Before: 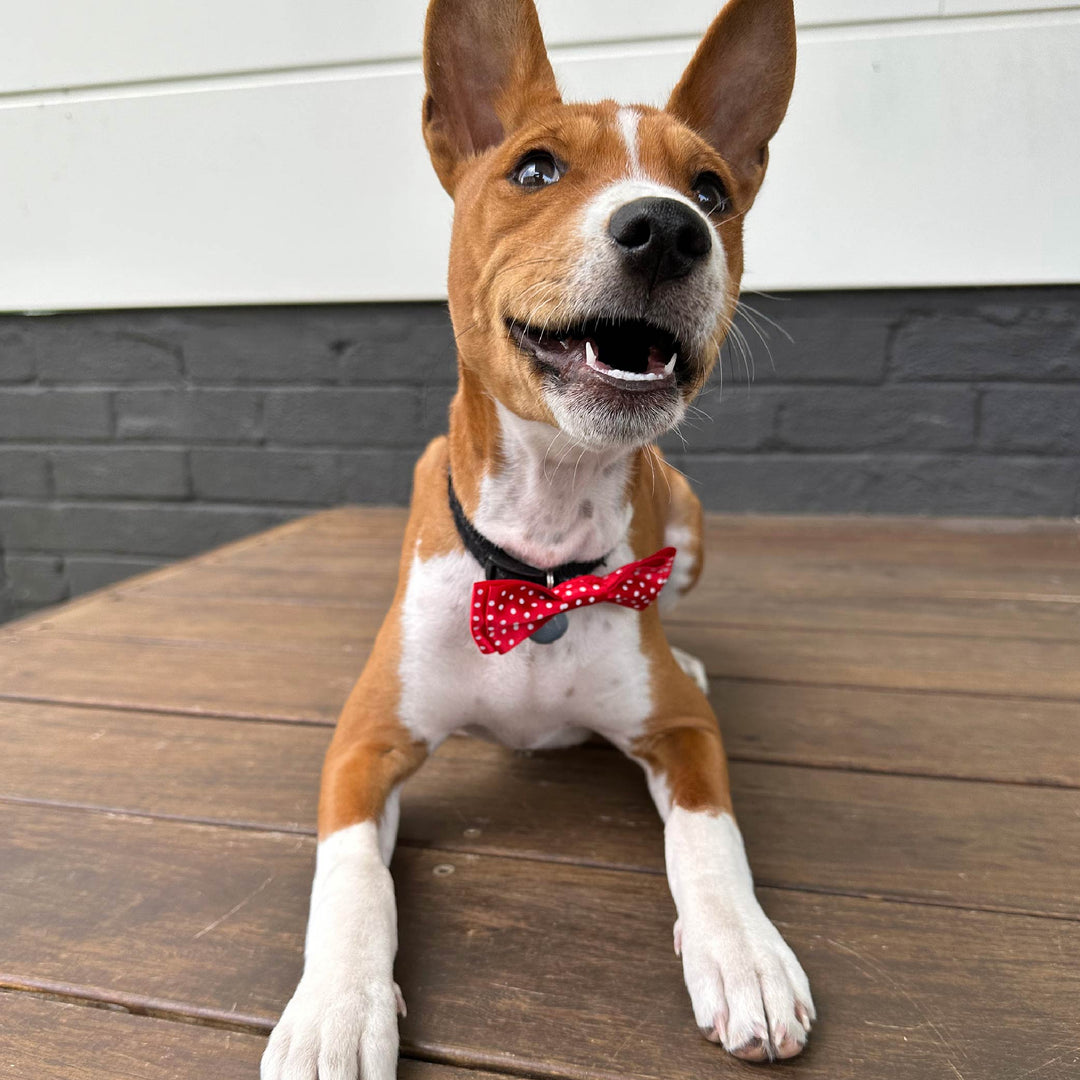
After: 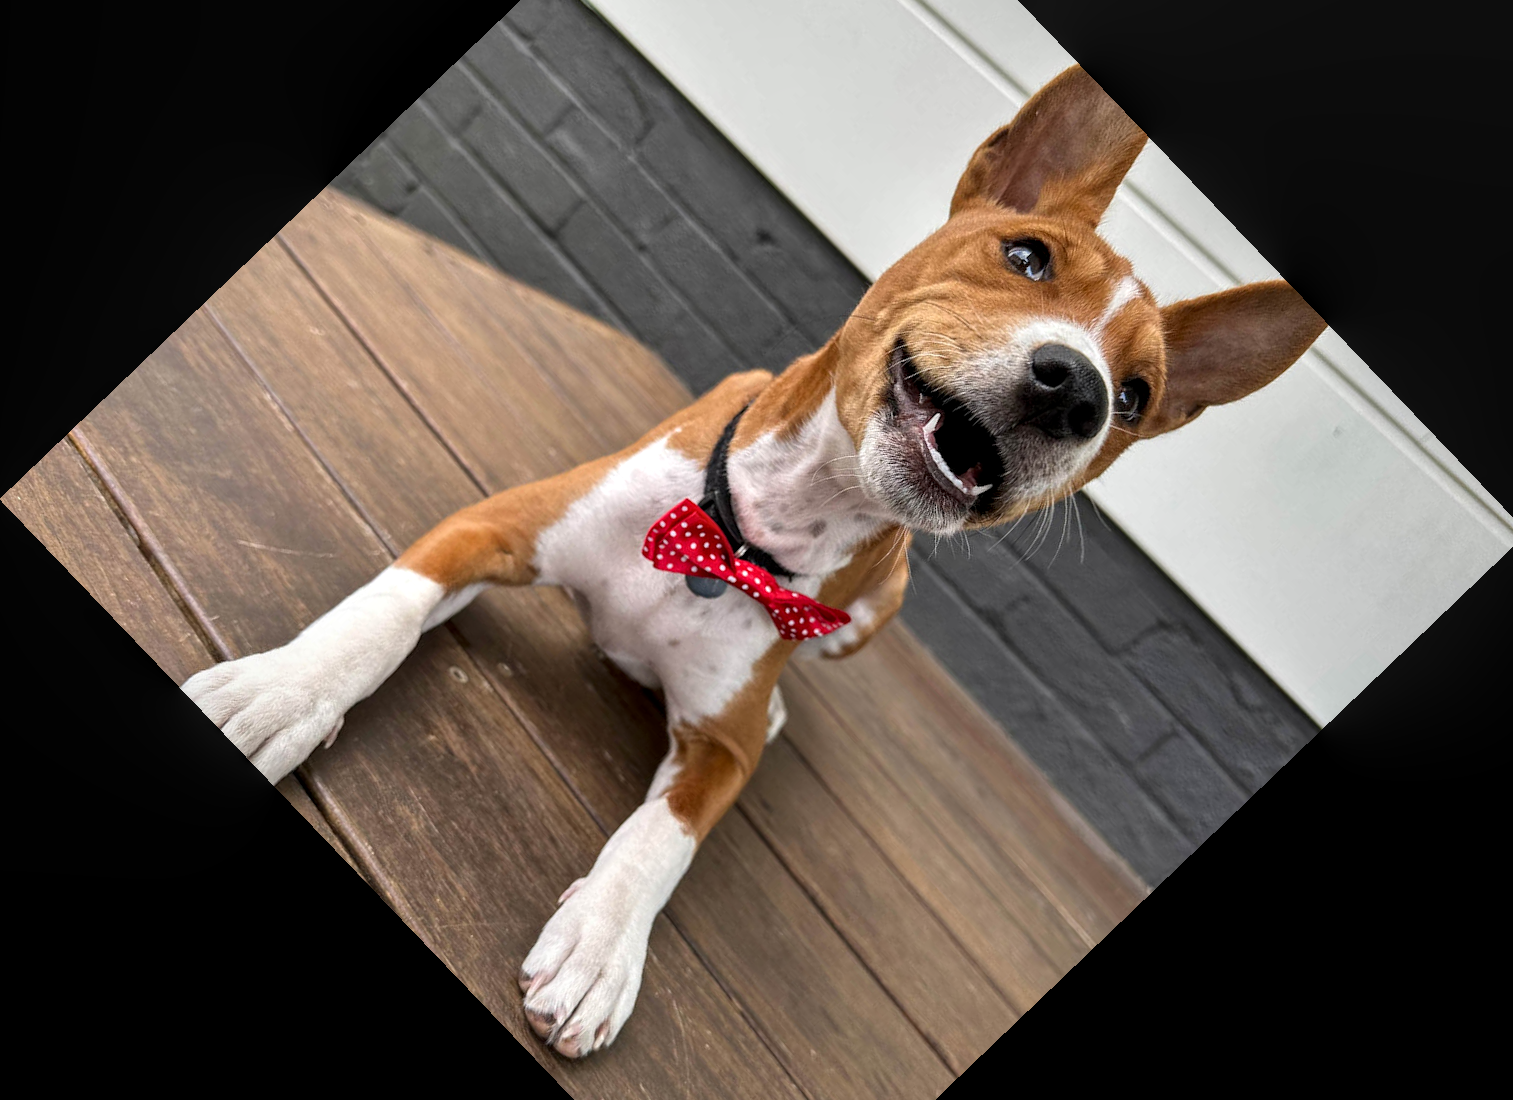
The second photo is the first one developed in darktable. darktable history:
crop and rotate: angle -46.26°, top 16.234%, right 0.912%, bottom 11.704%
local contrast: detail 130%
